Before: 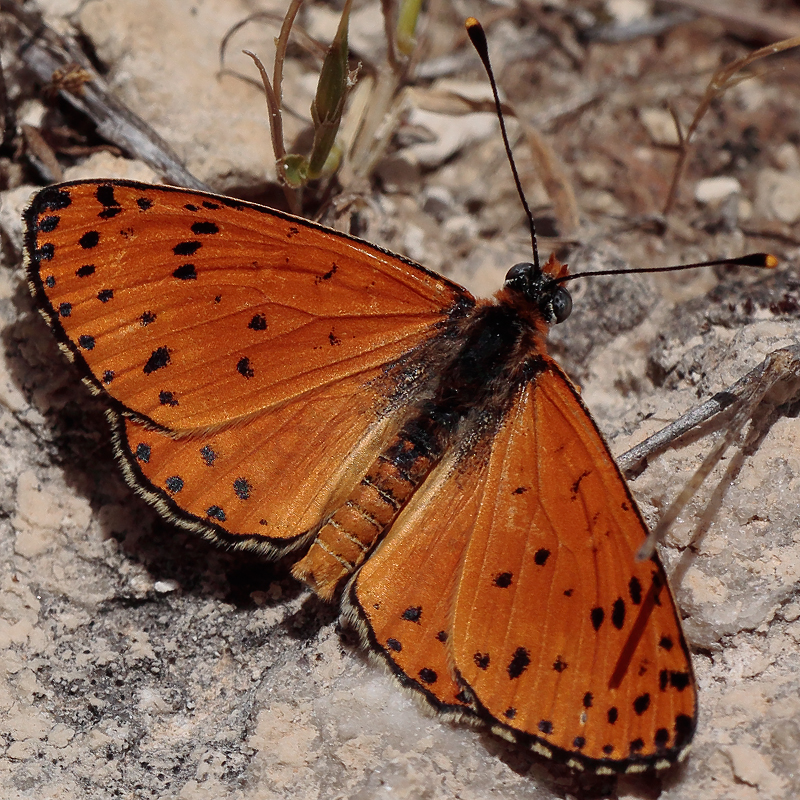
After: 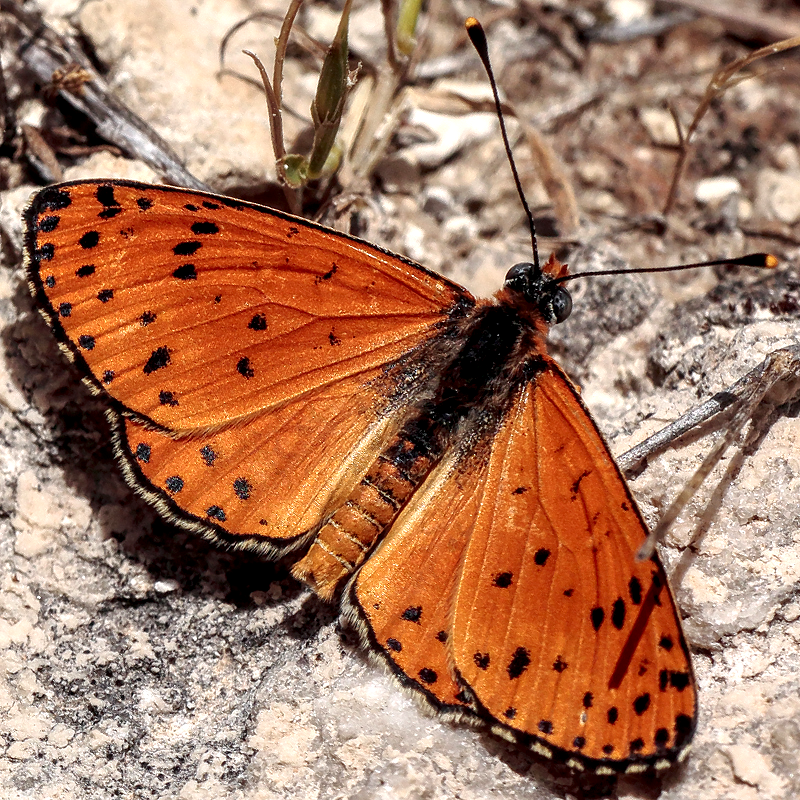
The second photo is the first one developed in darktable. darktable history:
local contrast: detail 150%
exposure: black level correction 0, exposure 0.697 EV, compensate highlight preservation false
